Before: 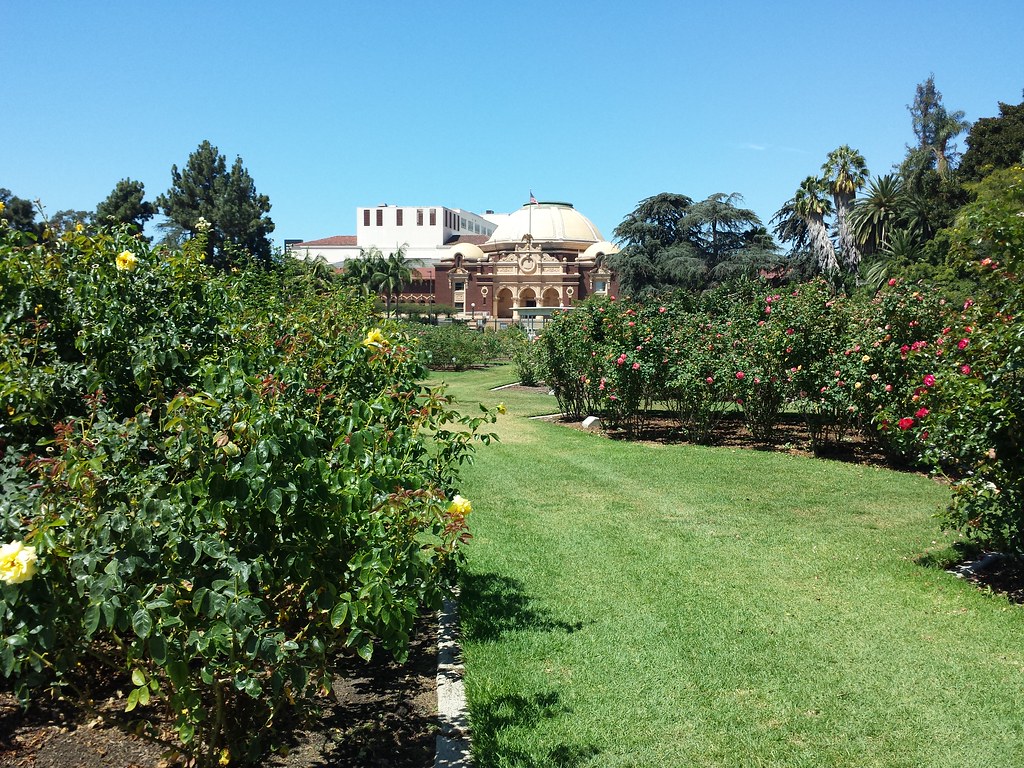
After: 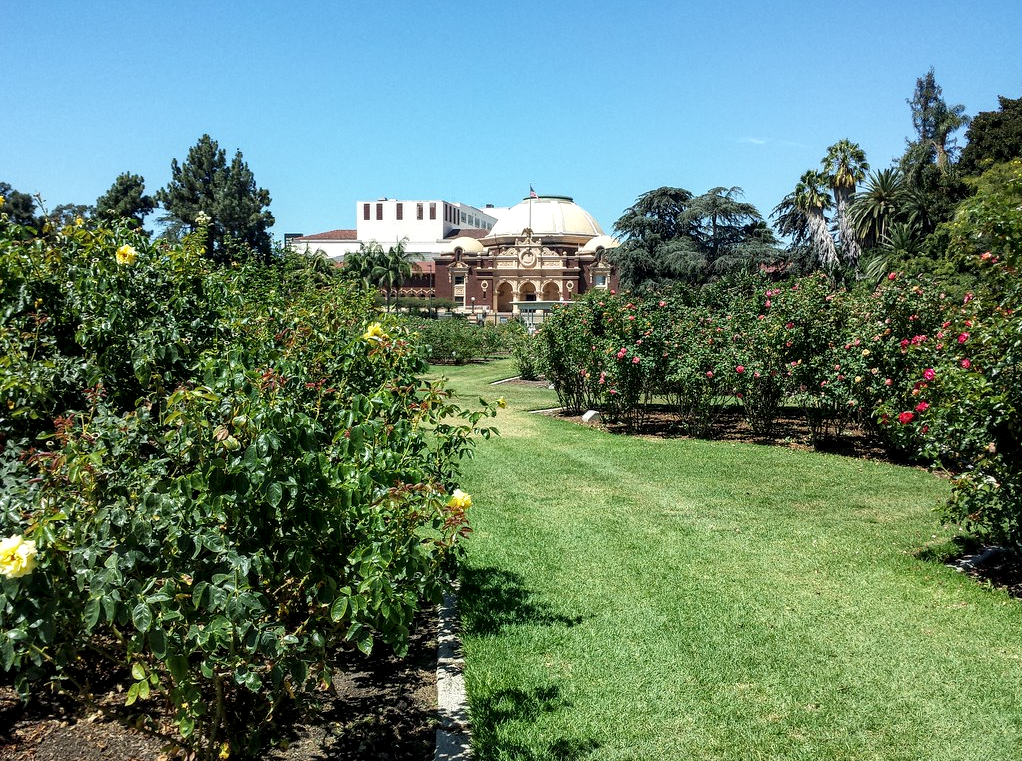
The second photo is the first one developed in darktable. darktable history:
crop: top 0.801%, right 0.117%
local contrast: detail 144%
